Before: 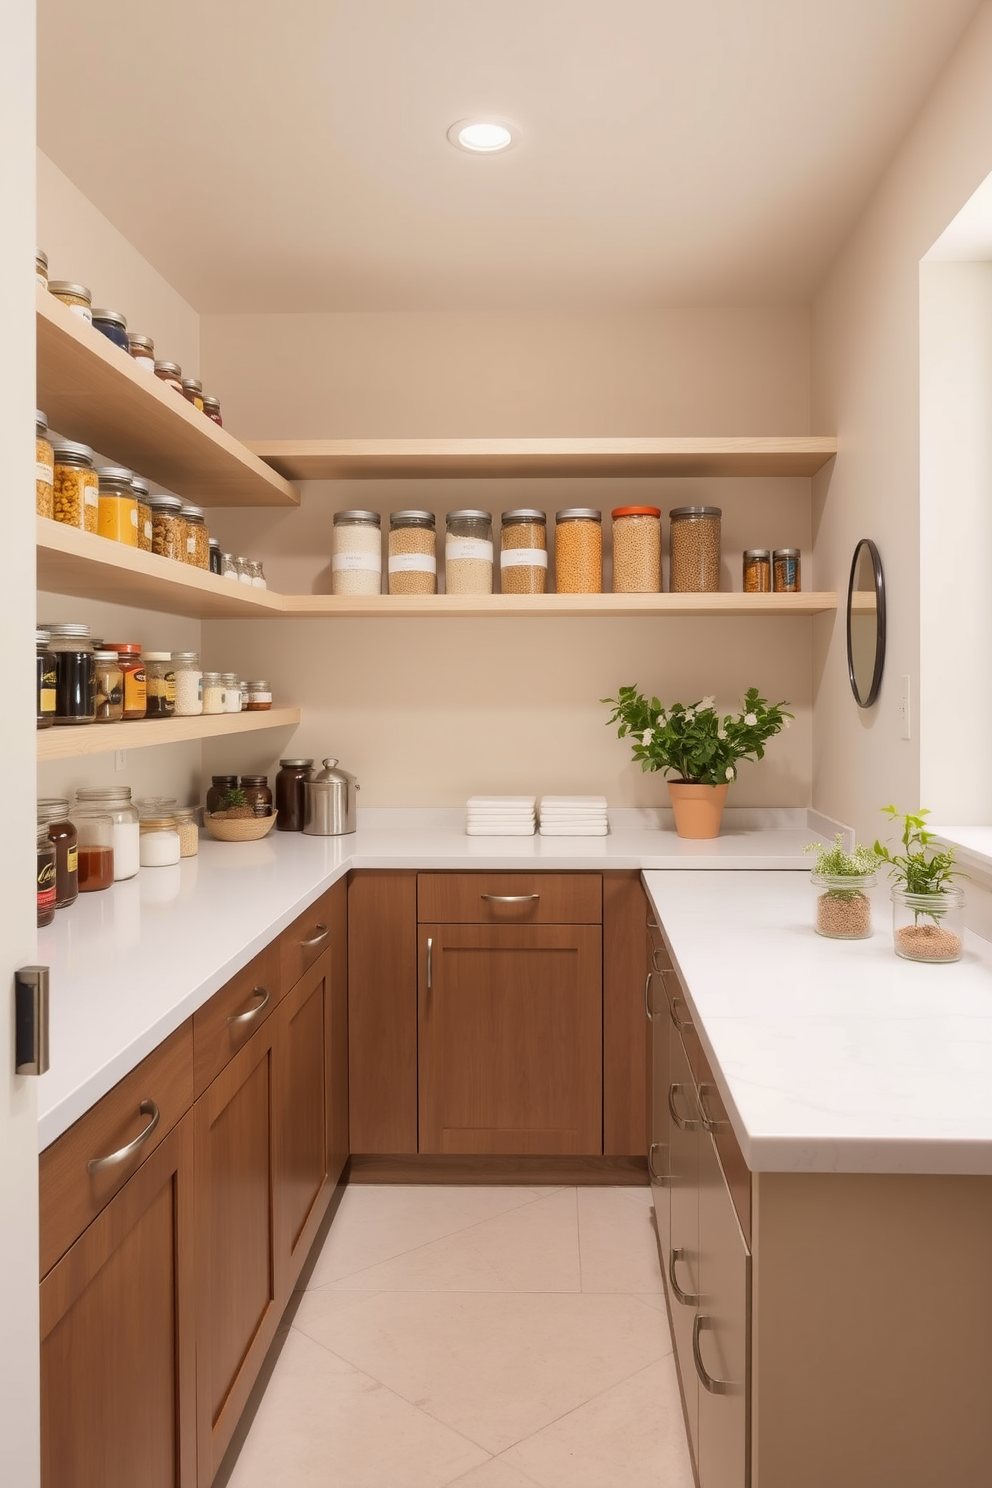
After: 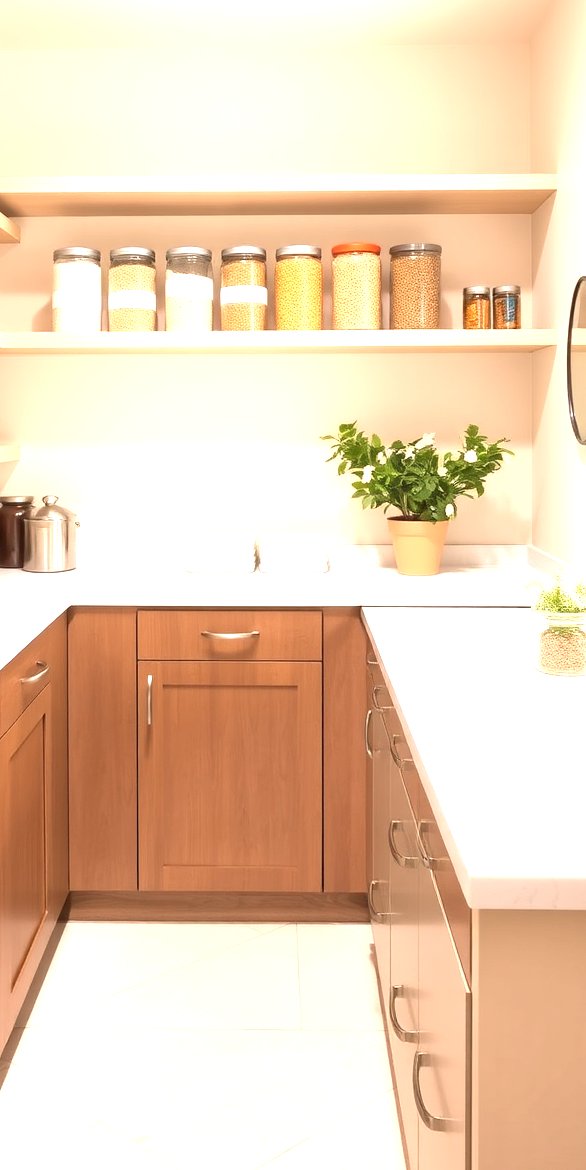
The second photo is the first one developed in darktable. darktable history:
crop and rotate: left 28.256%, top 17.734%, right 12.656%, bottom 3.573%
exposure: black level correction 0, exposure 1.6 EV, compensate exposure bias true, compensate highlight preservation false
